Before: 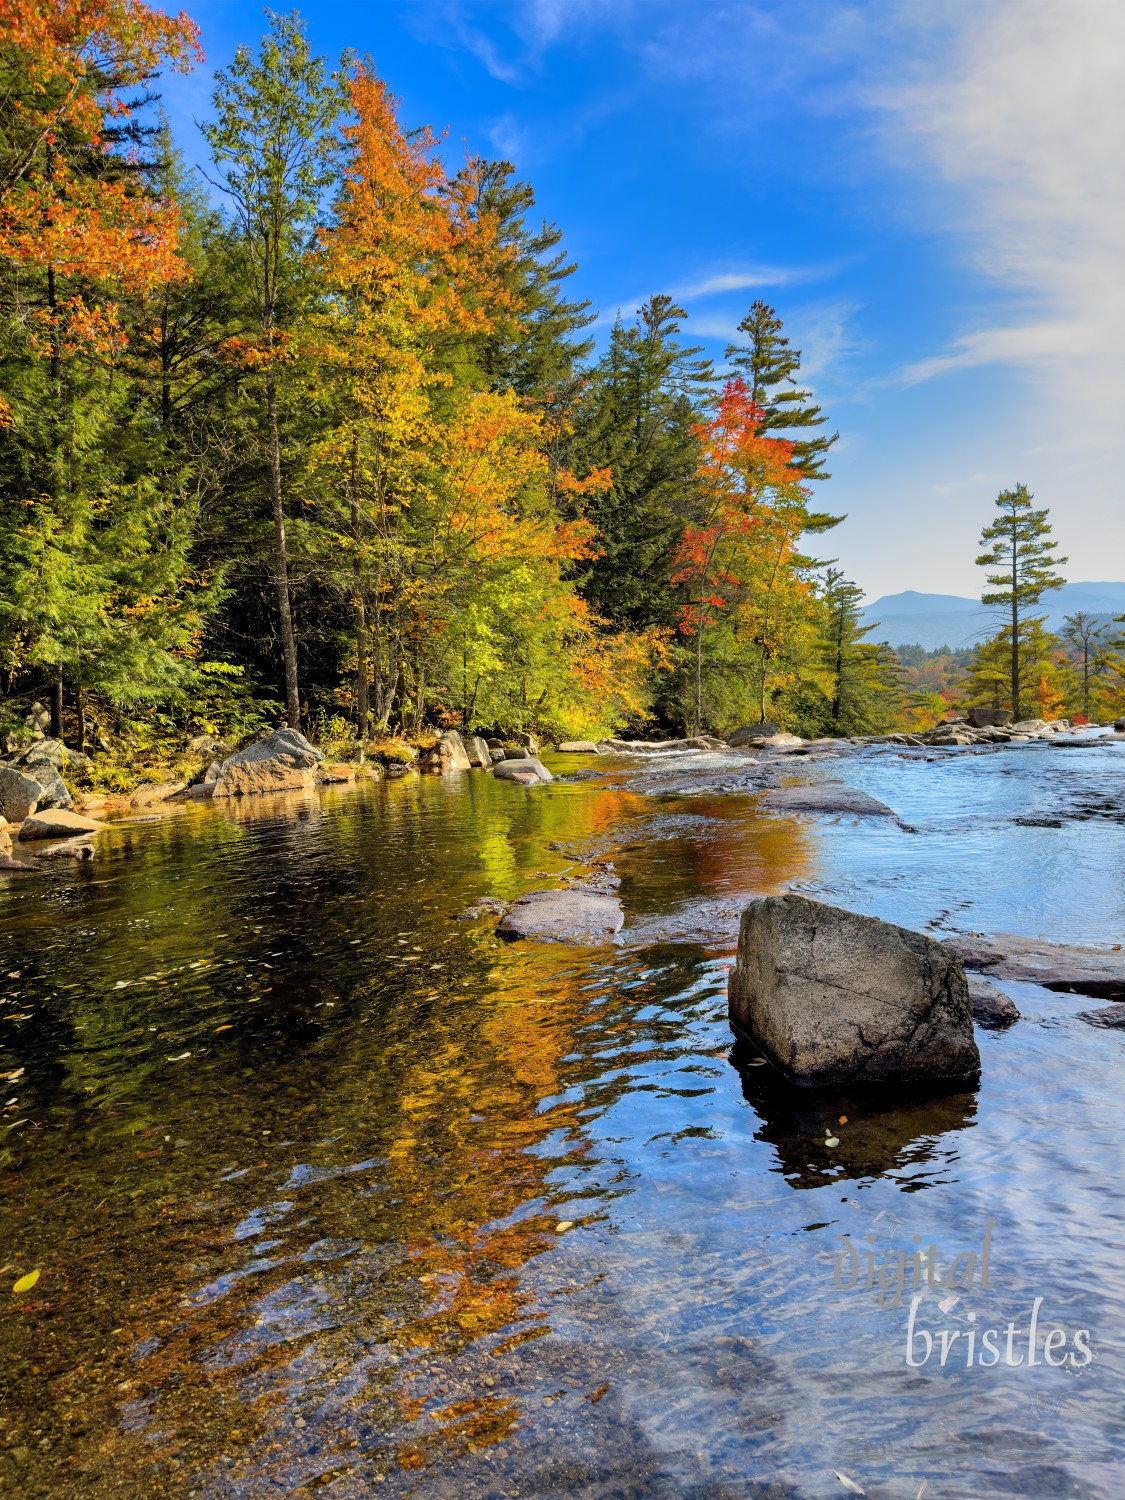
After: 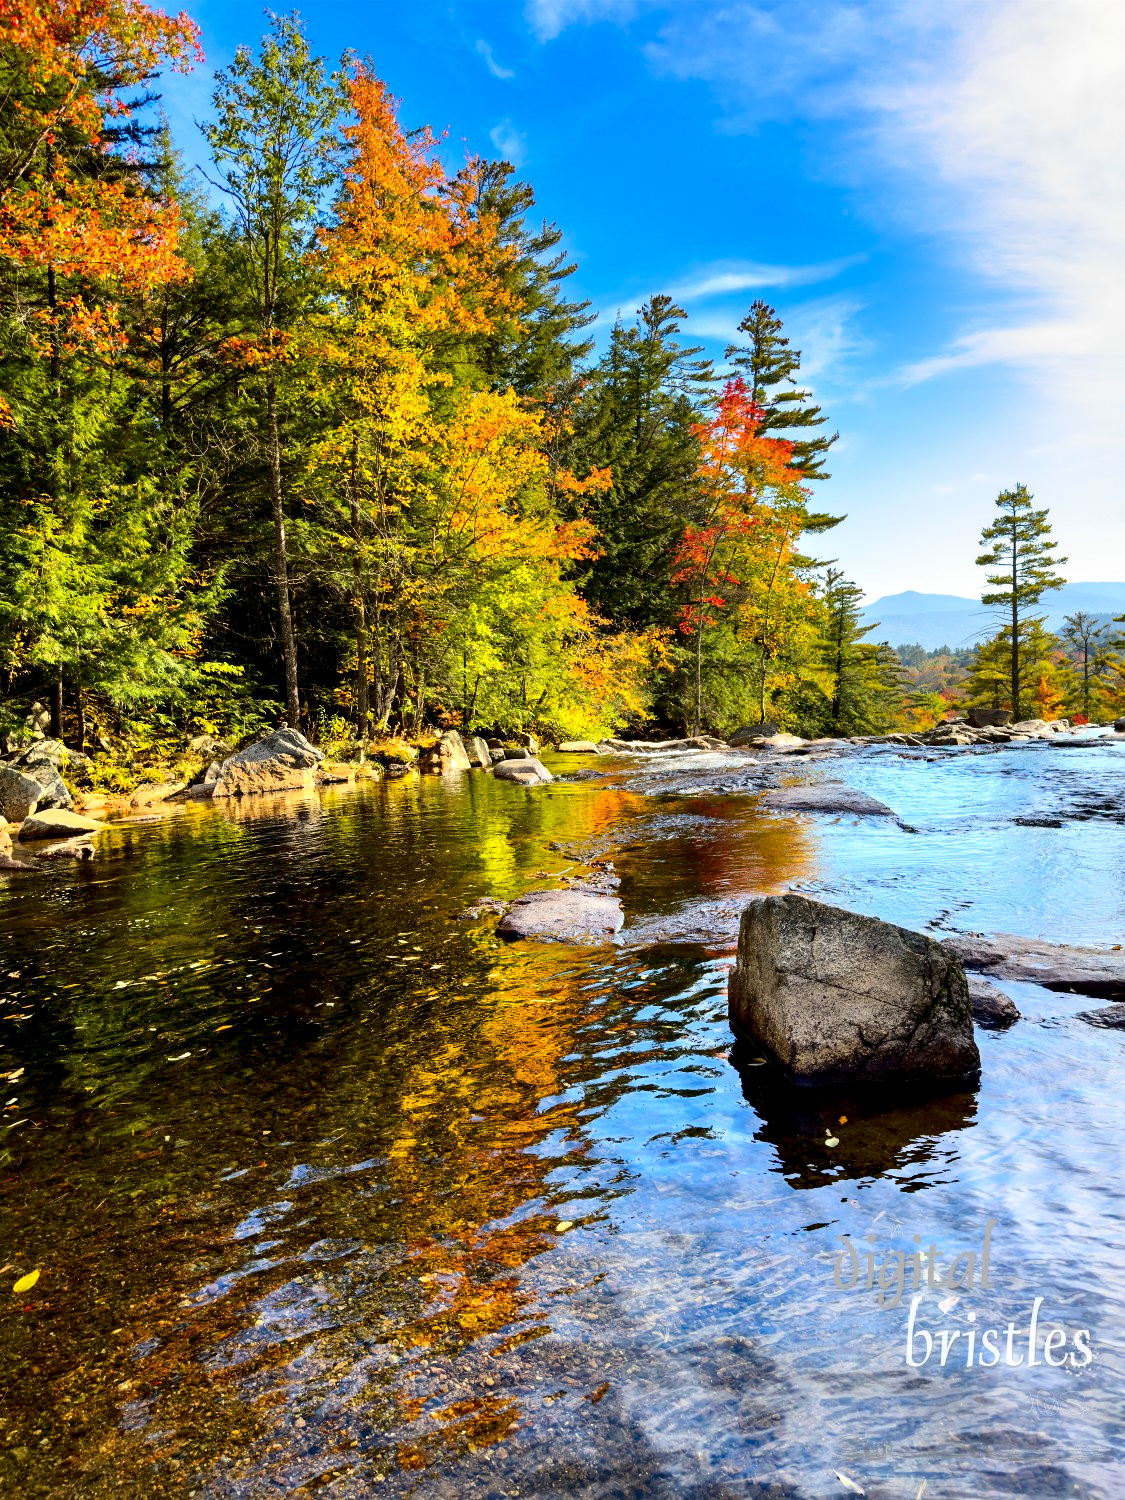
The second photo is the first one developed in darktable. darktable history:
exposure: black level correction 0.001, exposure 0.499 EV, compensate highlight preservation false
contrast brightness saturation: contrast 0.196, brightness -0.103, saturation 0.099
